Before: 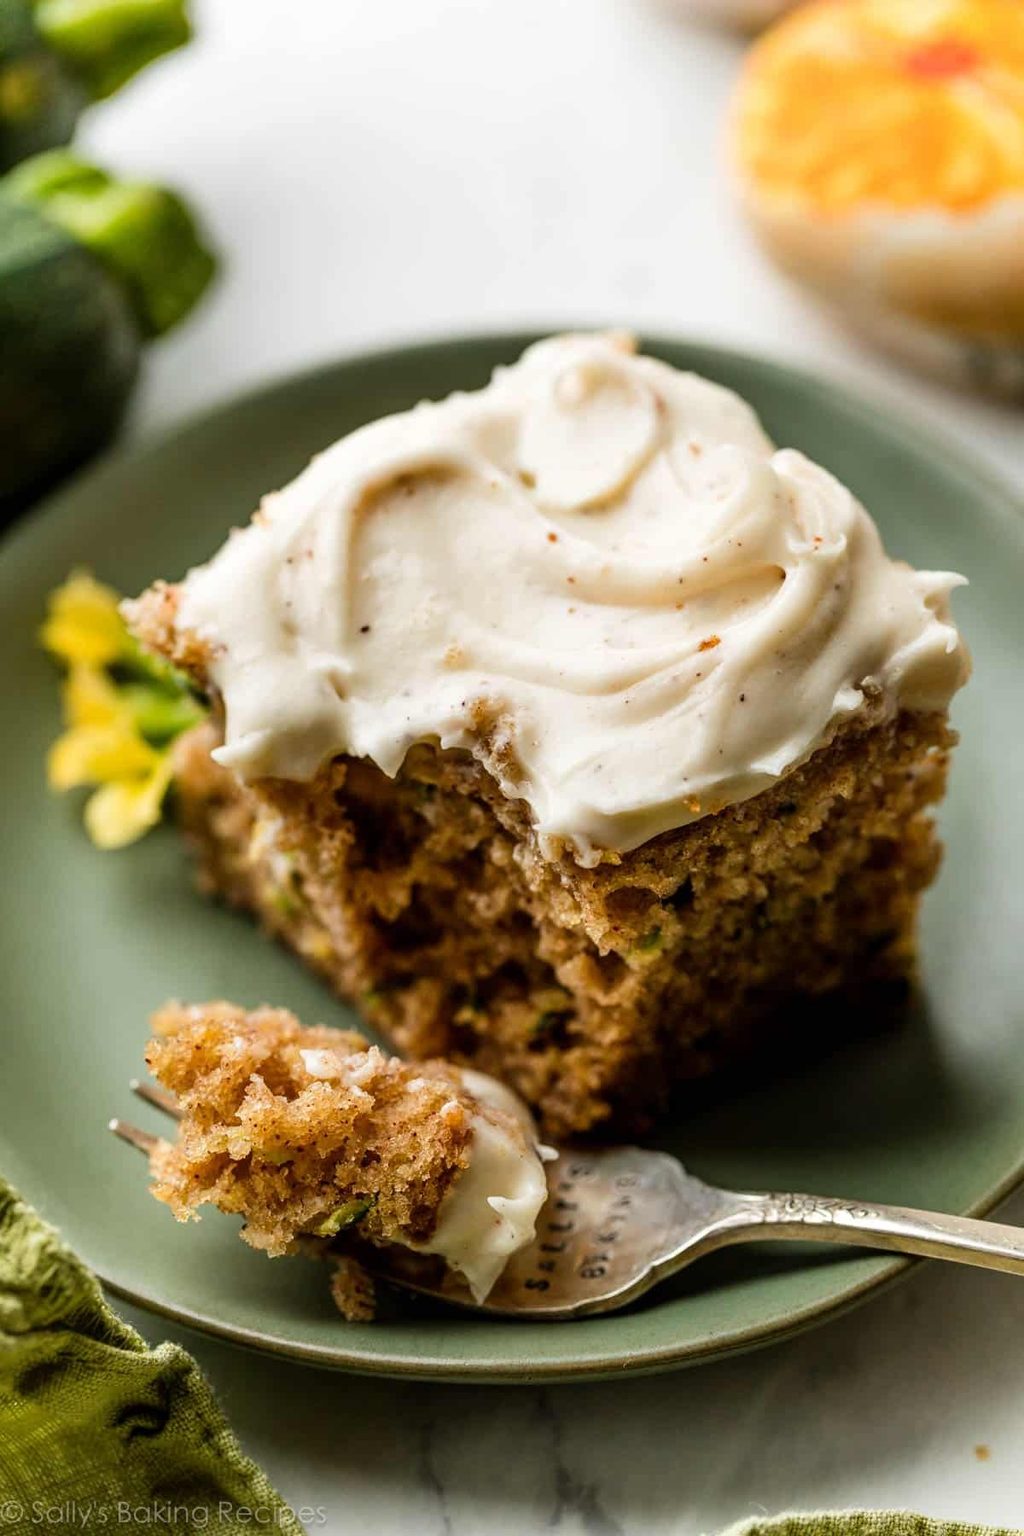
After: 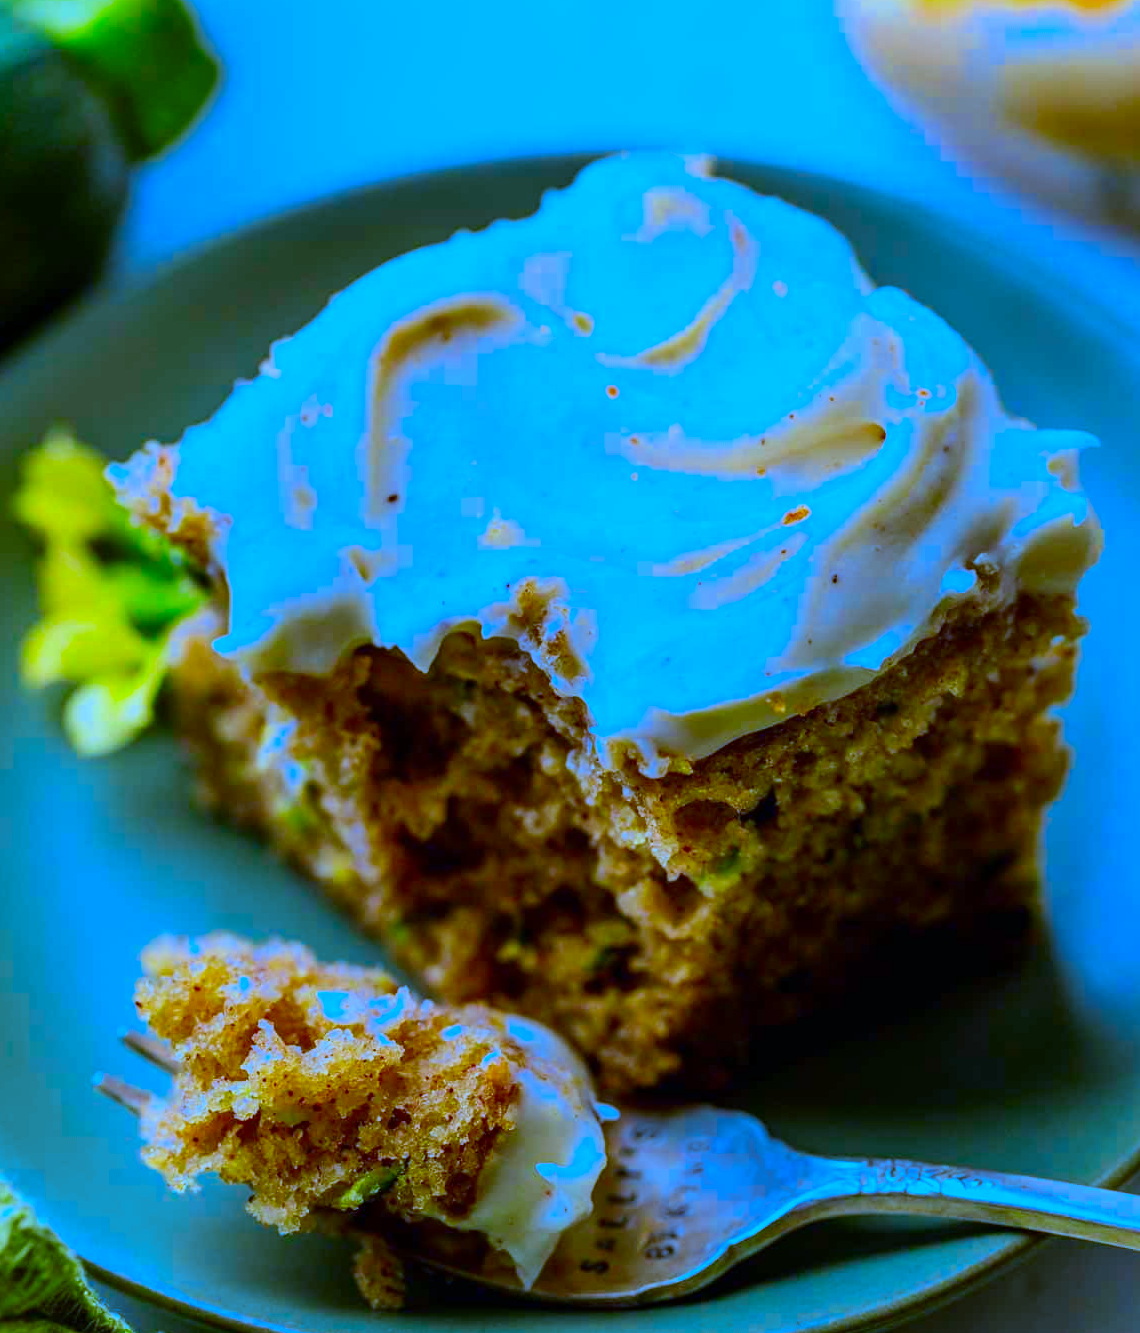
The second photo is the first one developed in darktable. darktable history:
crop and rotate: left 2.991%, top 13.302%, right 1.981%, bottom 12.636%
white balance: red 0.766, blue 1.537
color zones: curves: ch0 [(0, 0.613) (0.01, 0.613) (0.245, 0.448) (0.498, 0.529) (0.642, 0.665) (0.879, 0.777) (0.99, 0.613)]; ch1 [(0, 0) (0.143, 0) (0.286, 0) (0.429, 0) (0.571, 0) (0.714, 0) (0.857, 0)], mix -138.01%
contrast brightness saturation: brightness -0.02, saturation 0.35
